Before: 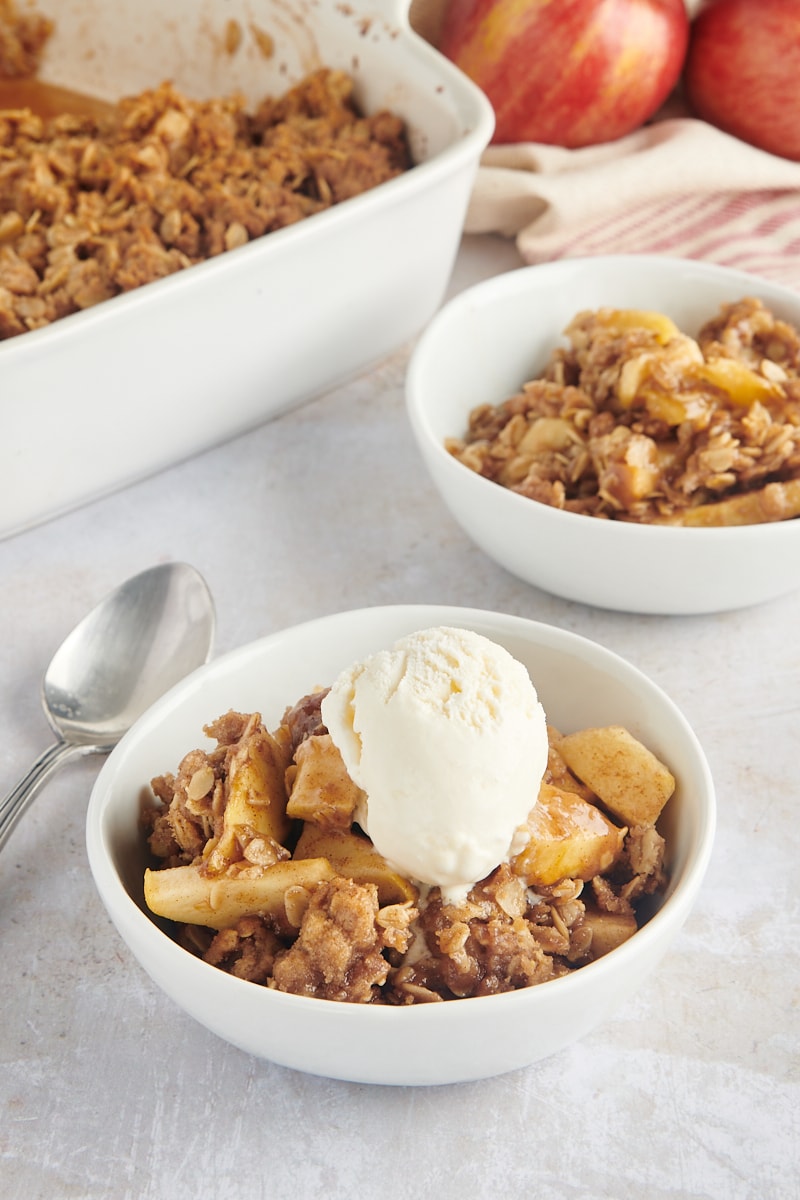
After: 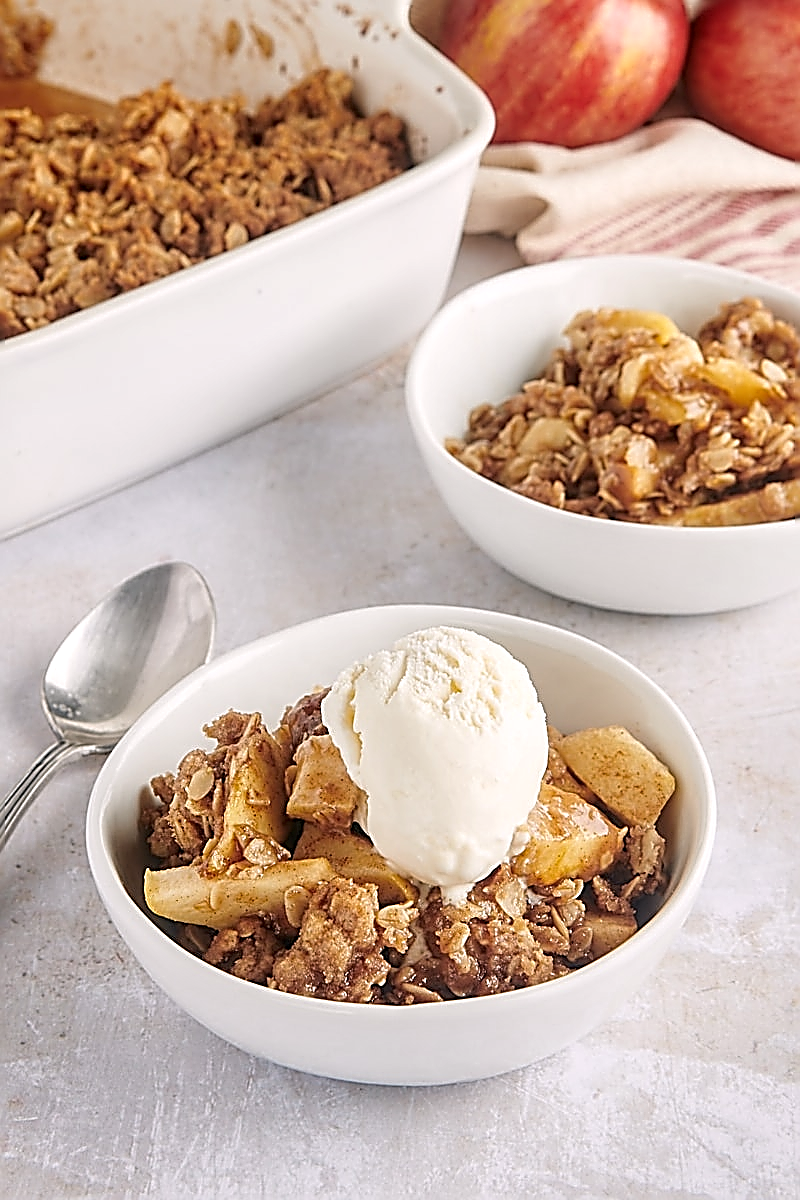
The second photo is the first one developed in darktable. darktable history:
local contrast: on, module defaults
color correction: highlights a* 3.11, highlights b* -1.39, shadows a* -0.107, shadows b* 2.56, saturation 0.985
sharpen: amount 1.997
